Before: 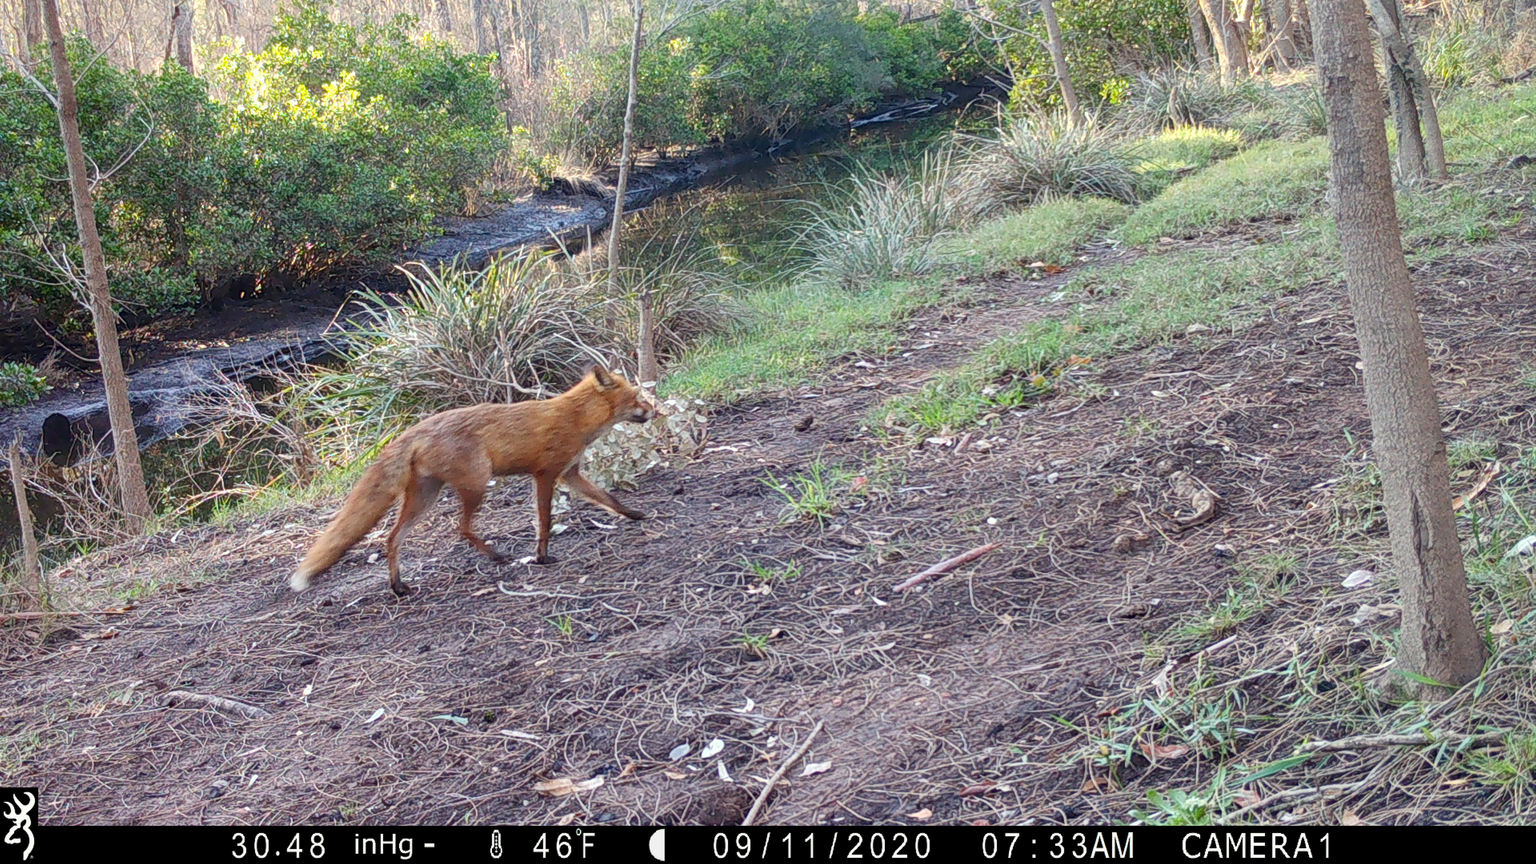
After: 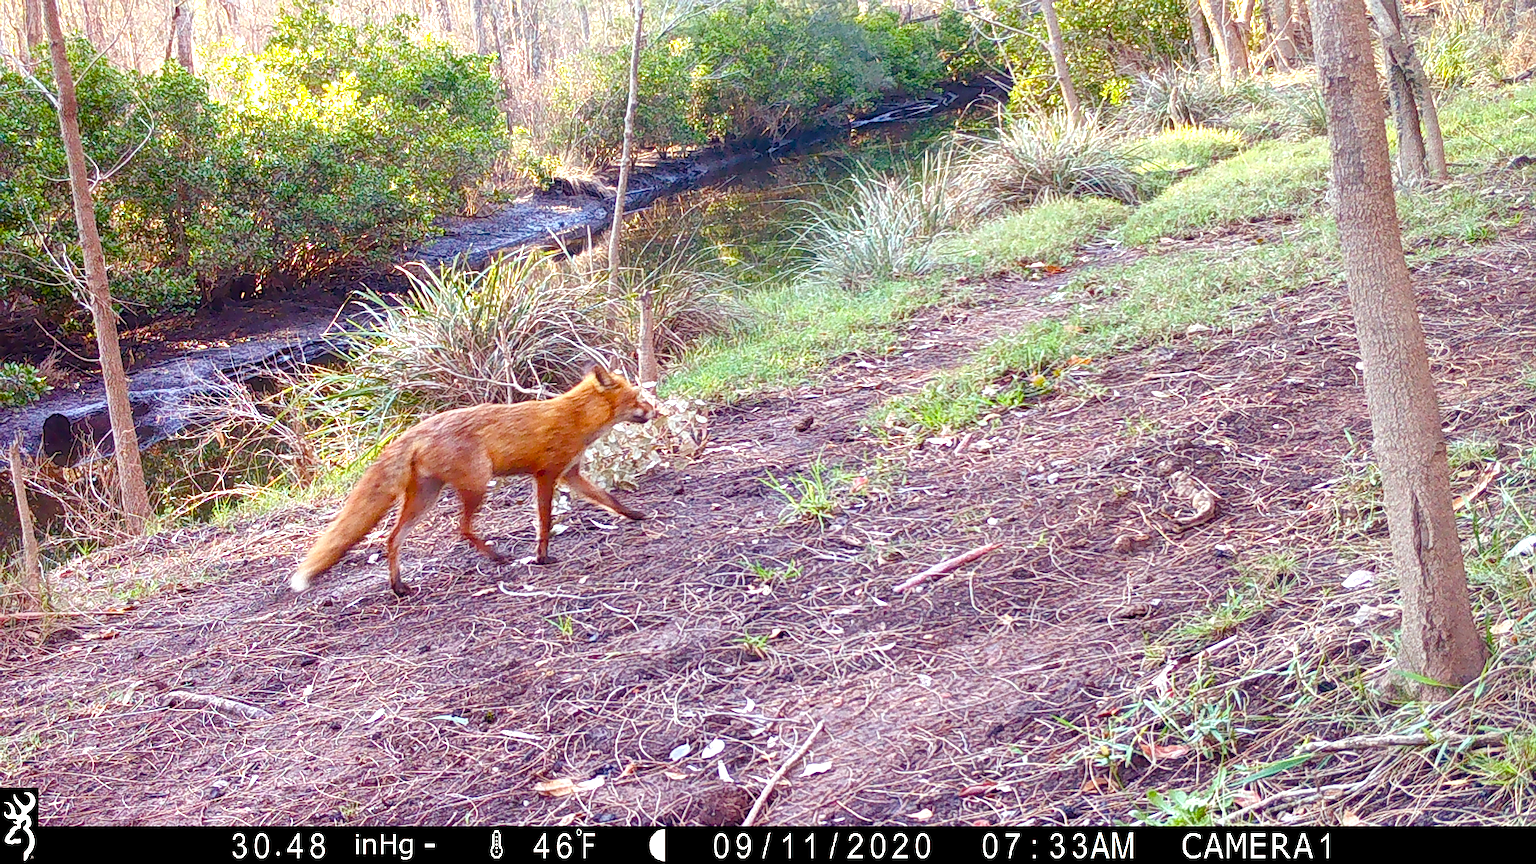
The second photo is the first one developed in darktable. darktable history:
sharpen: on, module defaults
color balance rgb: linear chroma grading › shadows -2.2%, linear chroma grading › highlights -15%, linear chroma grading › global chroma -10%, linear chroma grading › mid-tones -10%, perceptual saturation grading › global saturation 45%, perceptual saturation grading › highlights -50%, perceptual saturation grading › shadows 30%, perceptual brilliance grading › global brilliance 18%, global vibrance 45%
rgb levels: mode RGB, independent channels, levels [[0, 0.474, 1], [0, 0.5, 1], [0, 0.5, 1]]
